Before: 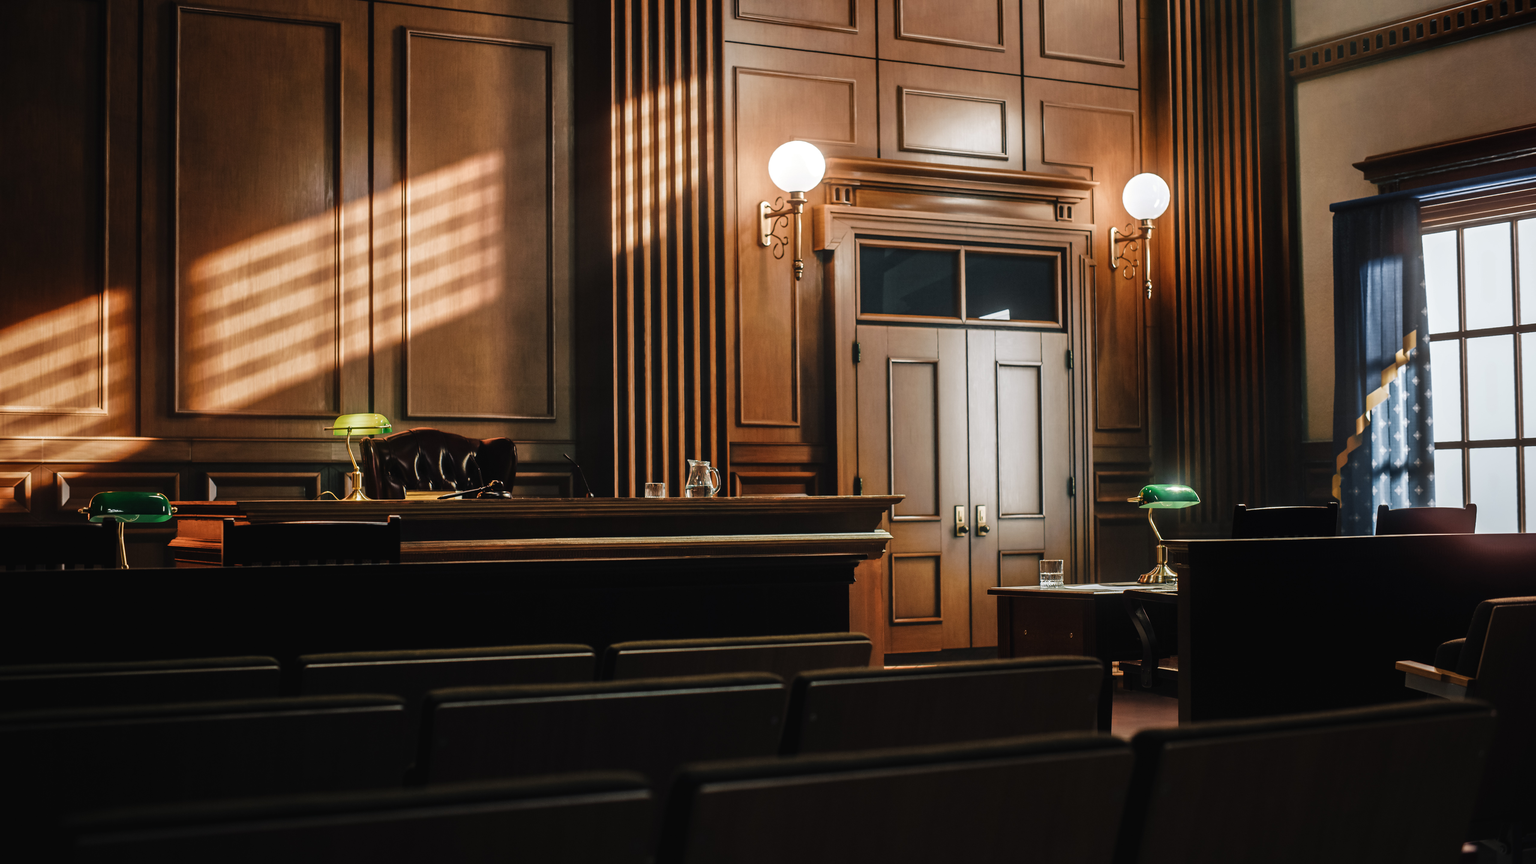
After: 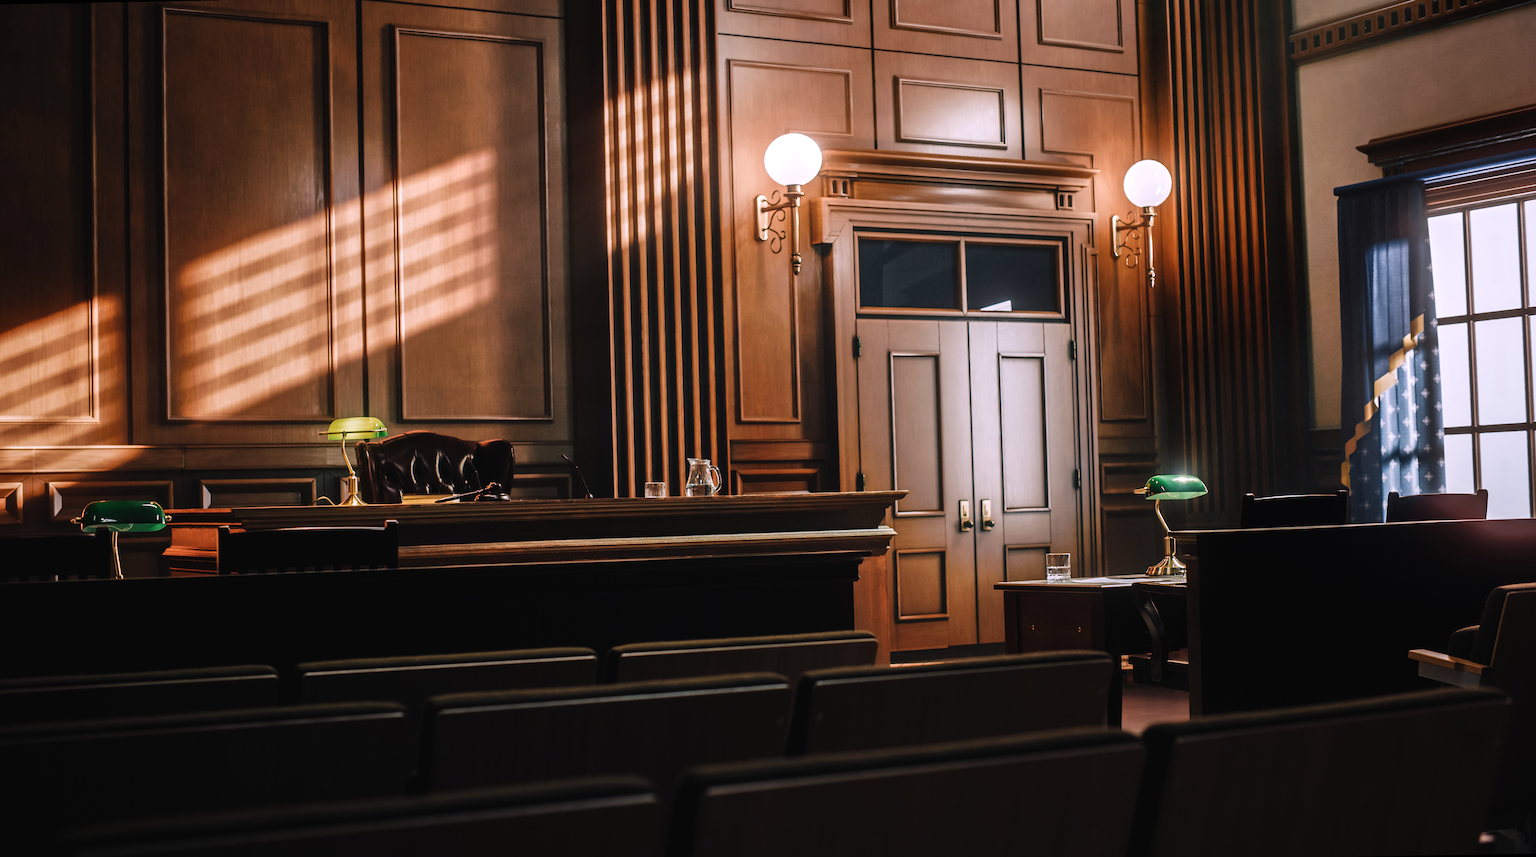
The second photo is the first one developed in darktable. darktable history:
rotate and perspective: rotation -1°, crop left 0.011, crop right 0.989, crop top 0.025, crop bottom 0.975
white balance: red 1.05, blue 1.072
